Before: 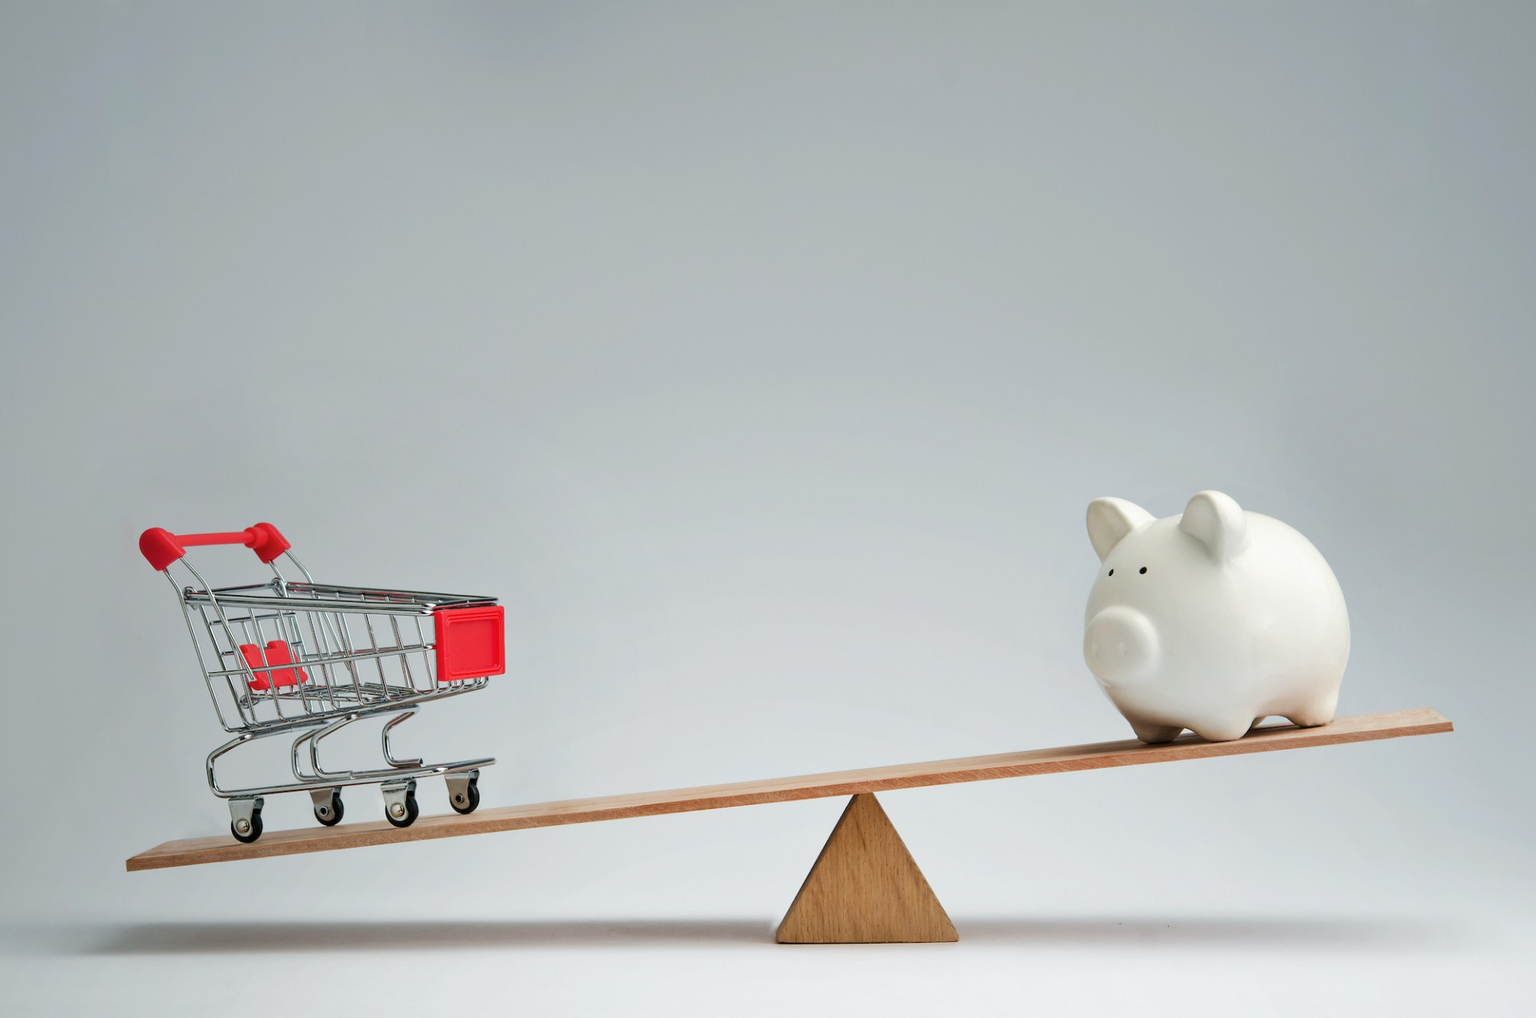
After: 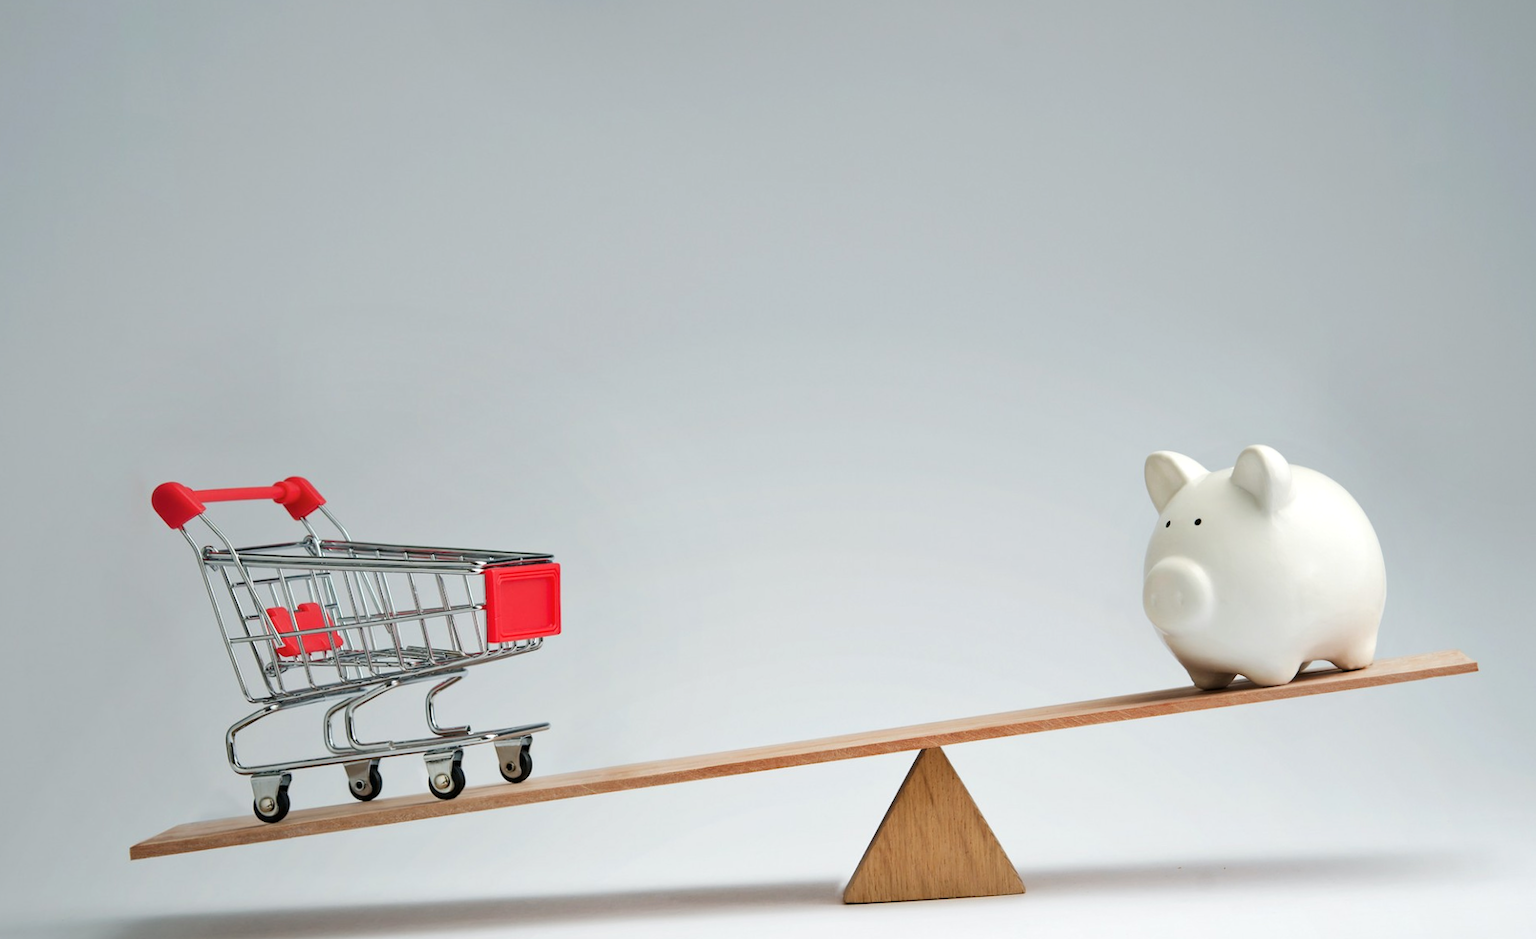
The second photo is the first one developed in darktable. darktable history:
rotate and perspective: rotation -0.013°, lens shift (vertical) -0.027, lens shift (horizontal) 0.178, crop left 0.016, crop right 0.989, crop top 0.082, crop bottom 0.918
white balance: emerald 1
exposure: exposure 0.127 EV, compensate highlight preservation false
